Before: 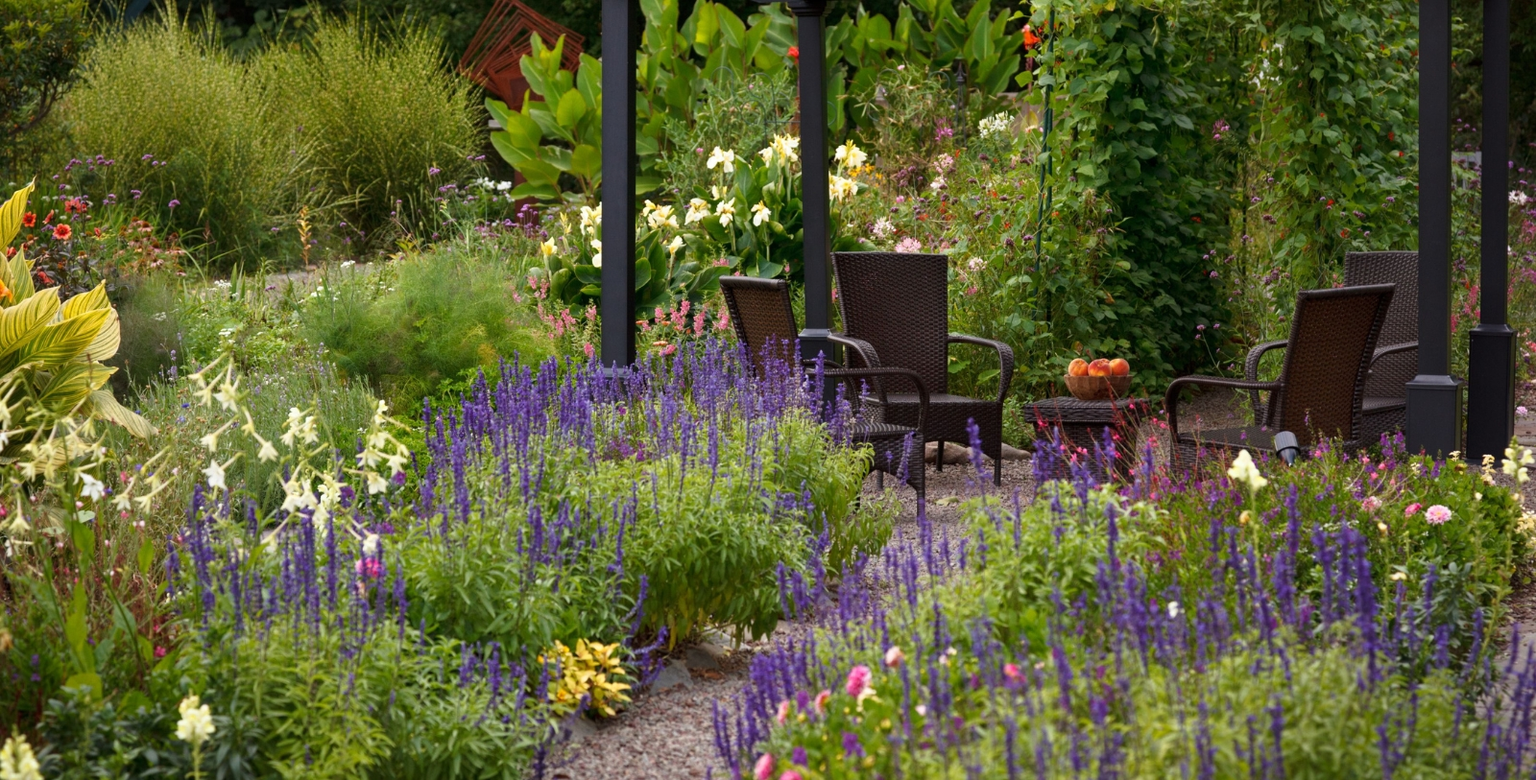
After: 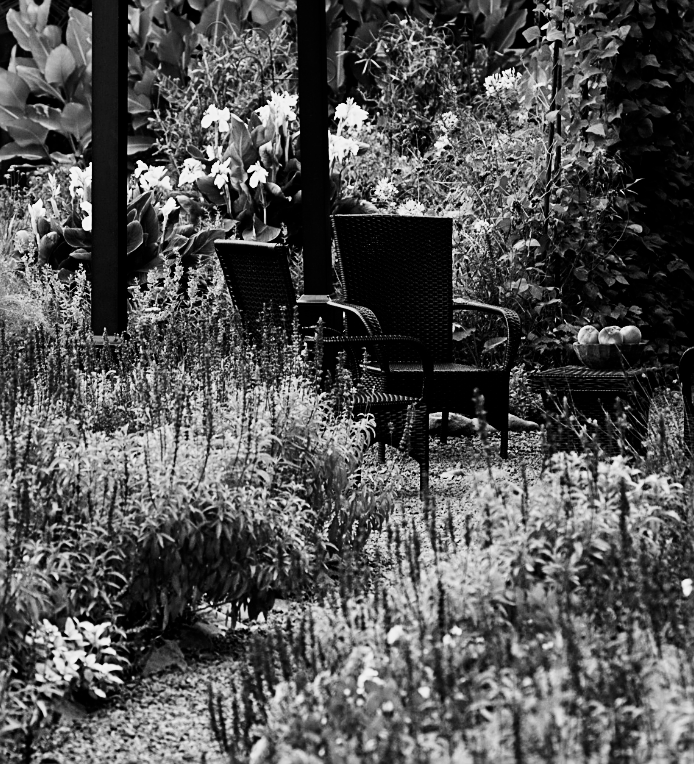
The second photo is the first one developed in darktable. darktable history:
sharpen: on, module defaults
color calibration: illuminant as shot in camera, x 0.383, y 0.38, temperature 3949.15 K, gamut compression 1.66
monochrome: a -3.63, b -0.465
crop: left 33.452%, top 6.025%, right 23.155%
contrast brightness saturation: contrast 0.28
filmic rgb: black relative exposure -5 EV, hardness 2.88, contrast 1.4, highlights saturation mix -30%
